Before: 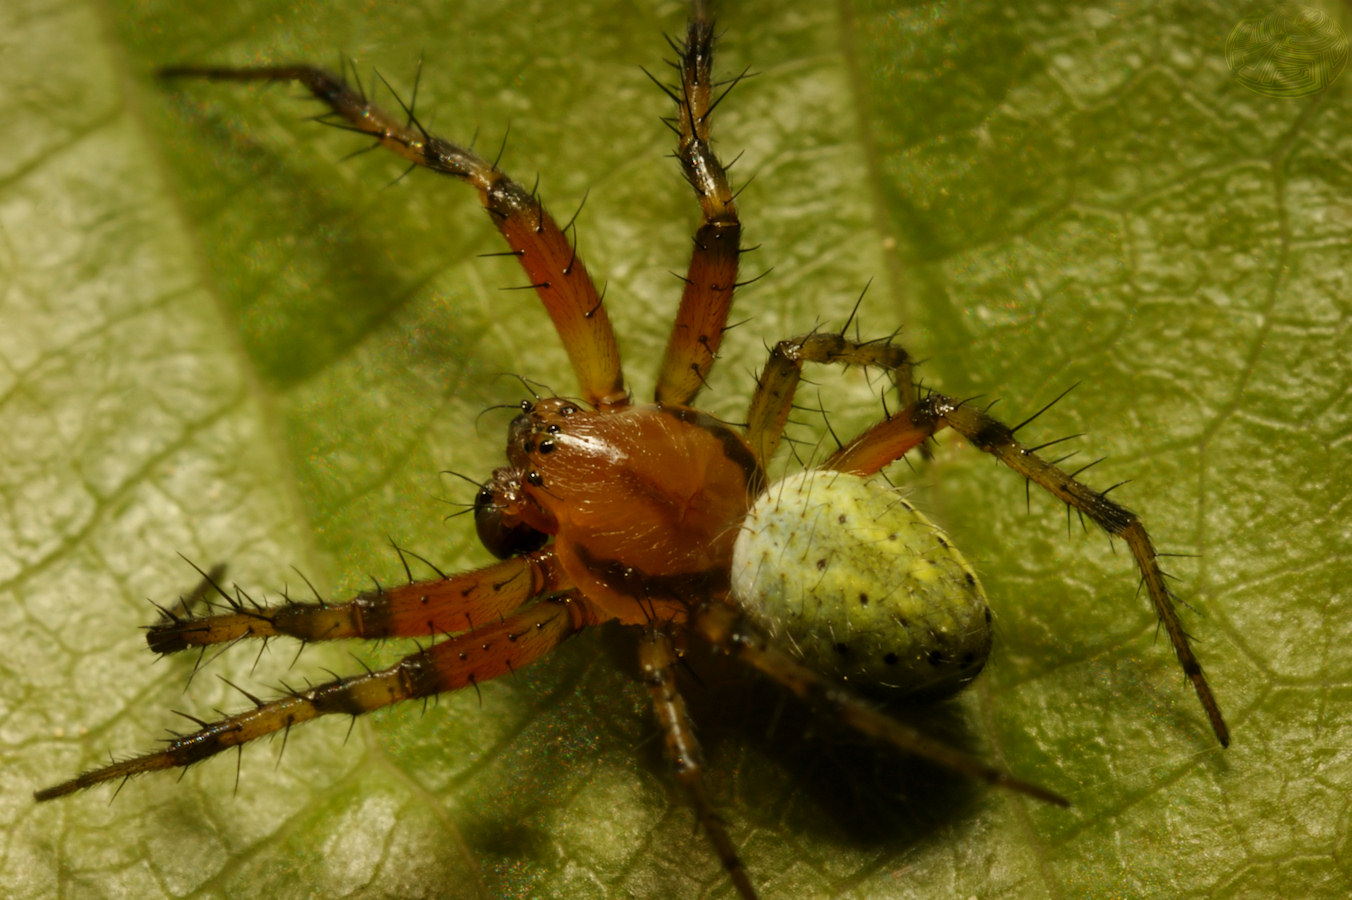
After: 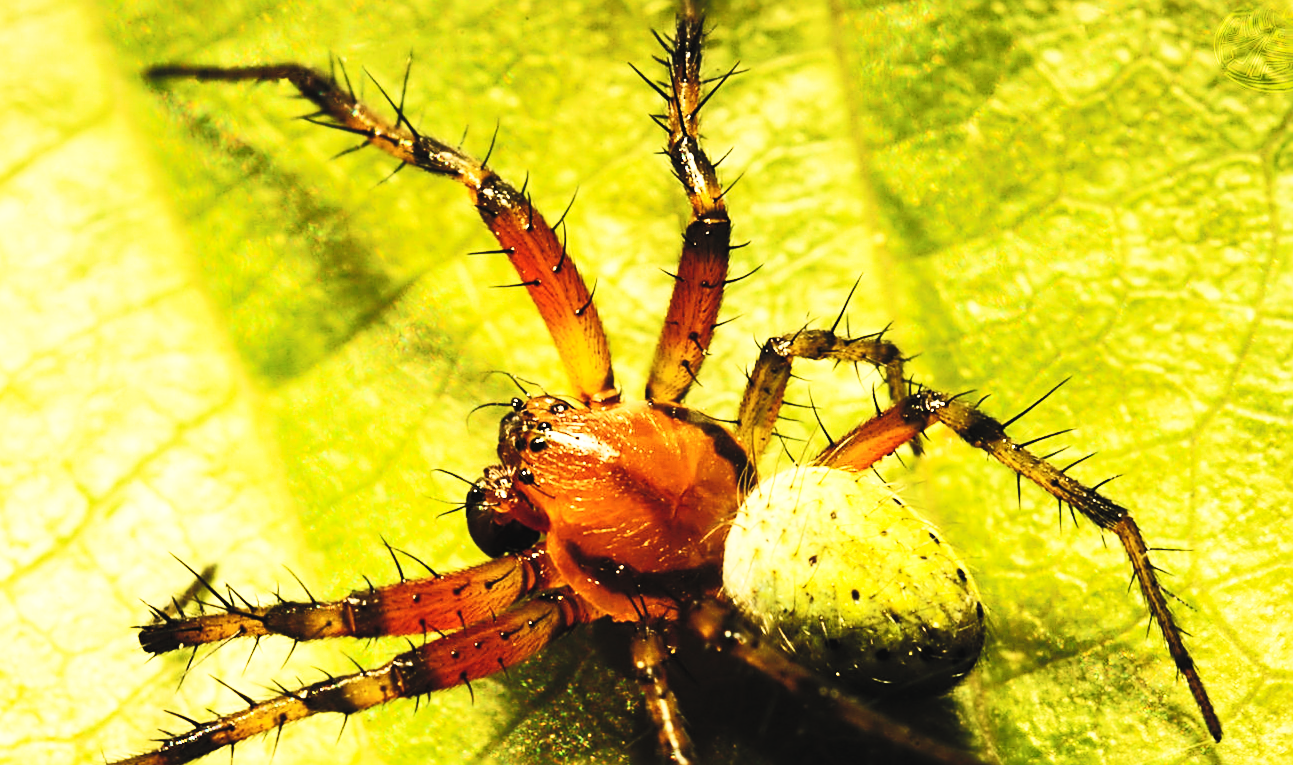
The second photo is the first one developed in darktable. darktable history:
base curve: curves: ch0 [(0, 0) (0, 0) (0.002, 0.001) (0.008, 0.003) (0.019, 0.011) (0.037, 0.037) (0.064, 0.11) (0.102, 0.232) (0.152, 0.379) (0.216, 0.524) (0.296, 0.665) (0.394, 0.789) (0.512, 0.881) (0.651, 0.945) (0.813, 0.986) (1, 1)], preserve colors none
sharpen: radius 2.532, amount 0.619
contrast brightness saturation: contrast 0.387, brightness 0.51
crop and rotate: angle 0.305°, left 0.314%, right 3.219%, bottom 14.229%
